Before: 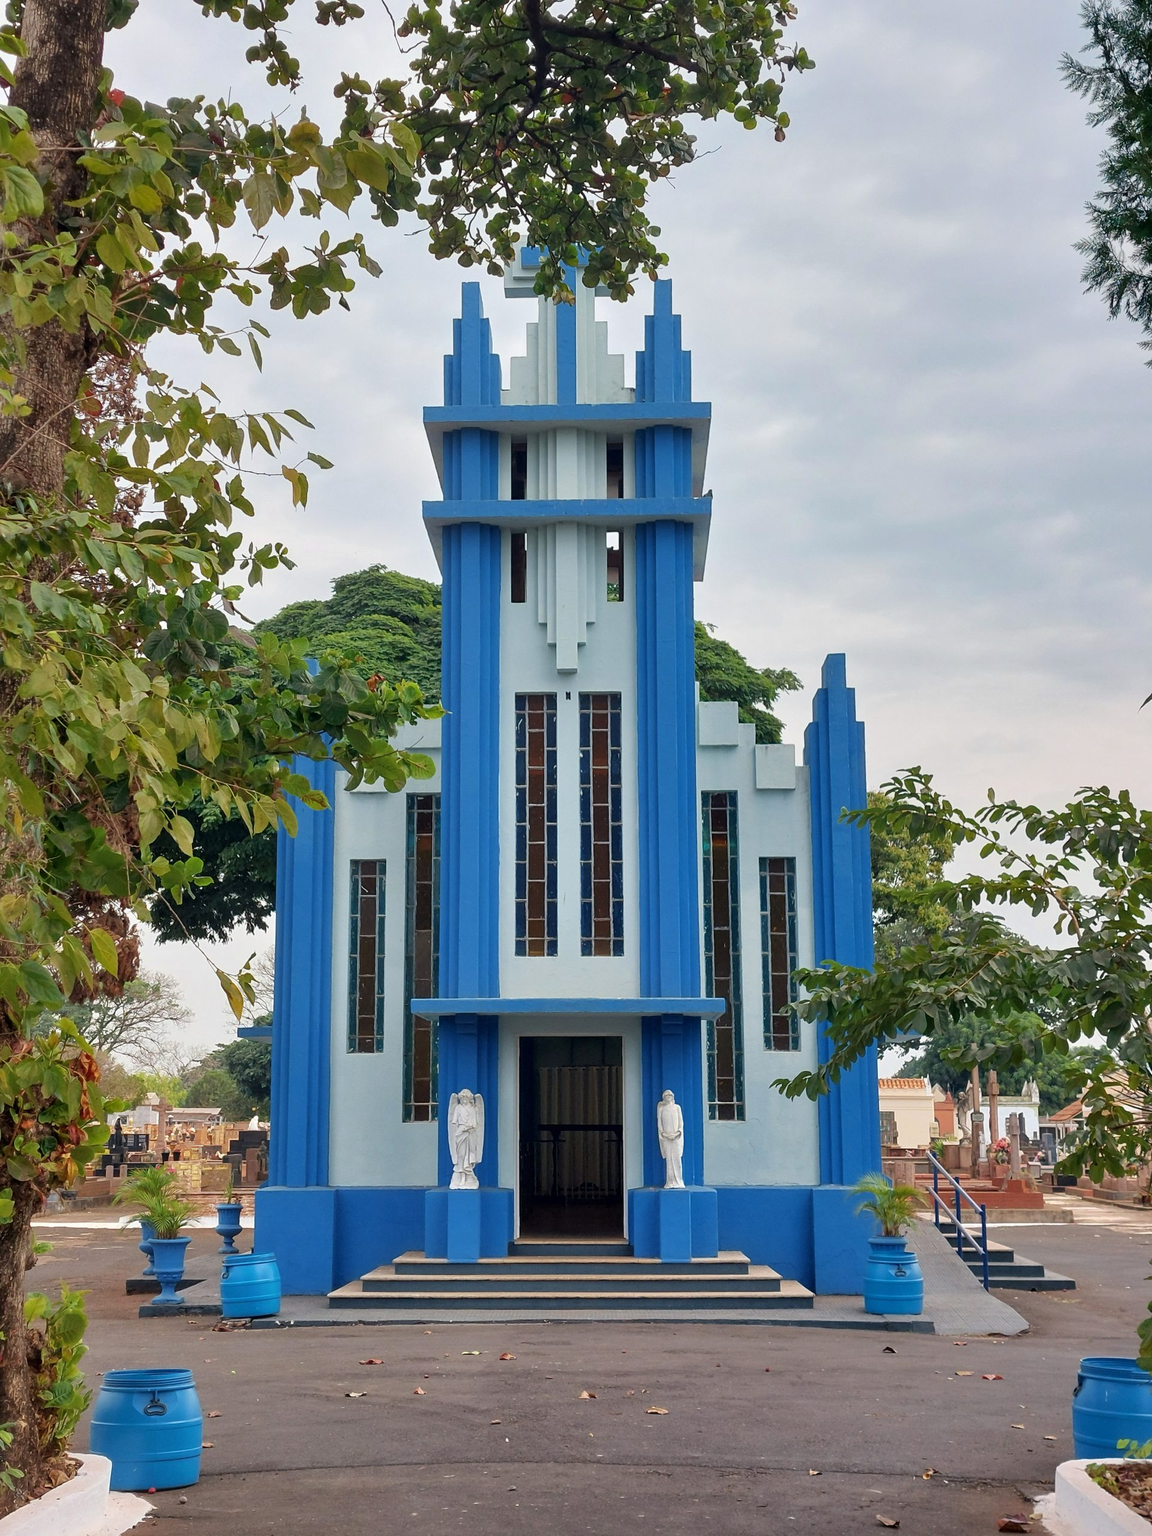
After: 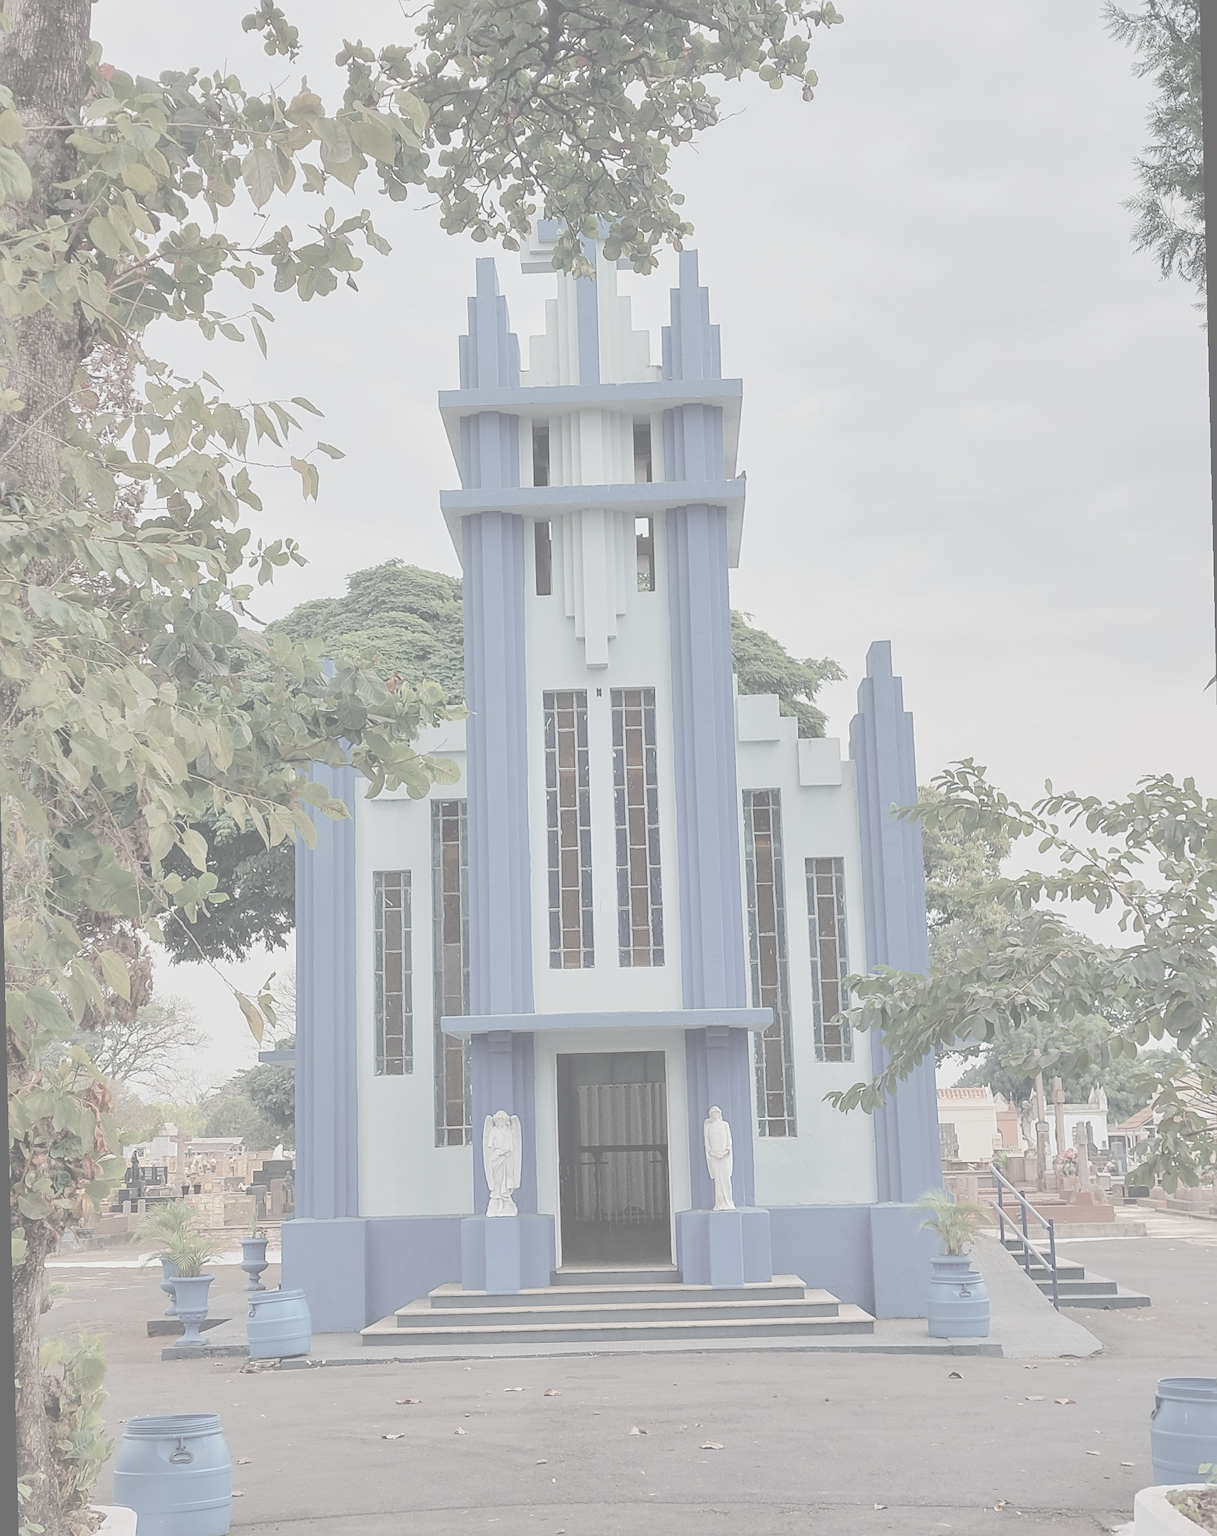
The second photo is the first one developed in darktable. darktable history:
contrast brightness saturation: contrast -0.32, brightness 0.75, saturation -0.78
sharpen: on, module defaults
rotate and perspective: rotation -1.42°, crop left 0.016, crop right 0.984, crop top 0.035, crop bottom 0.965
